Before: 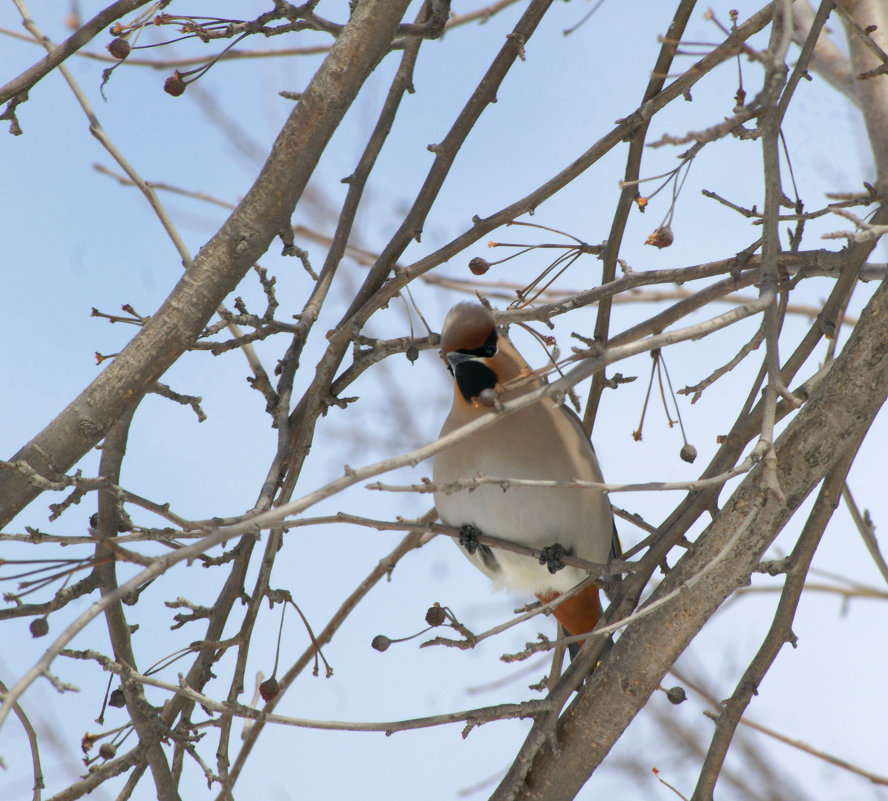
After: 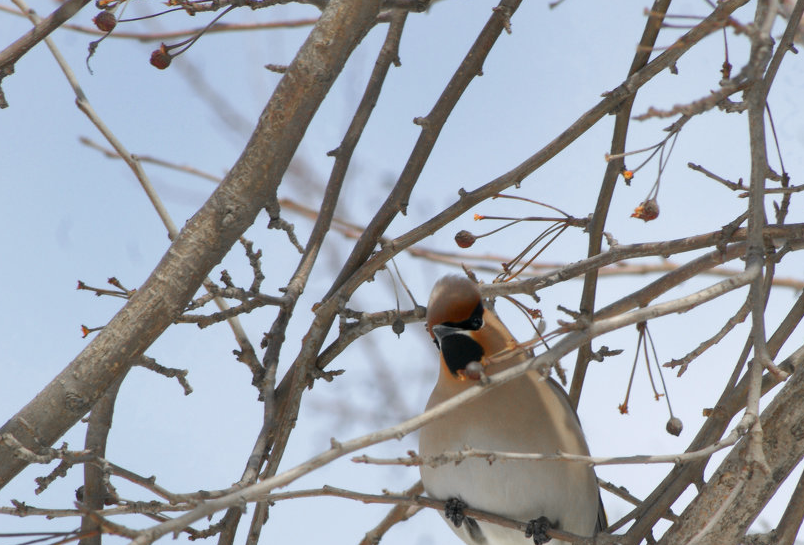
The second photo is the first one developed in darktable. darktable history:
crop: left 1.614%, top 3.457%, right 7.771%, bottom 28.438%
color zones: curves: ch1 [(0, 0.679) (0.143, 0.647) (0.286, 0.261) (0.378, -0.011) (0.571, 0.396) (0.714, 0.399) (0.857, 0.406) (1, 0.679)]
